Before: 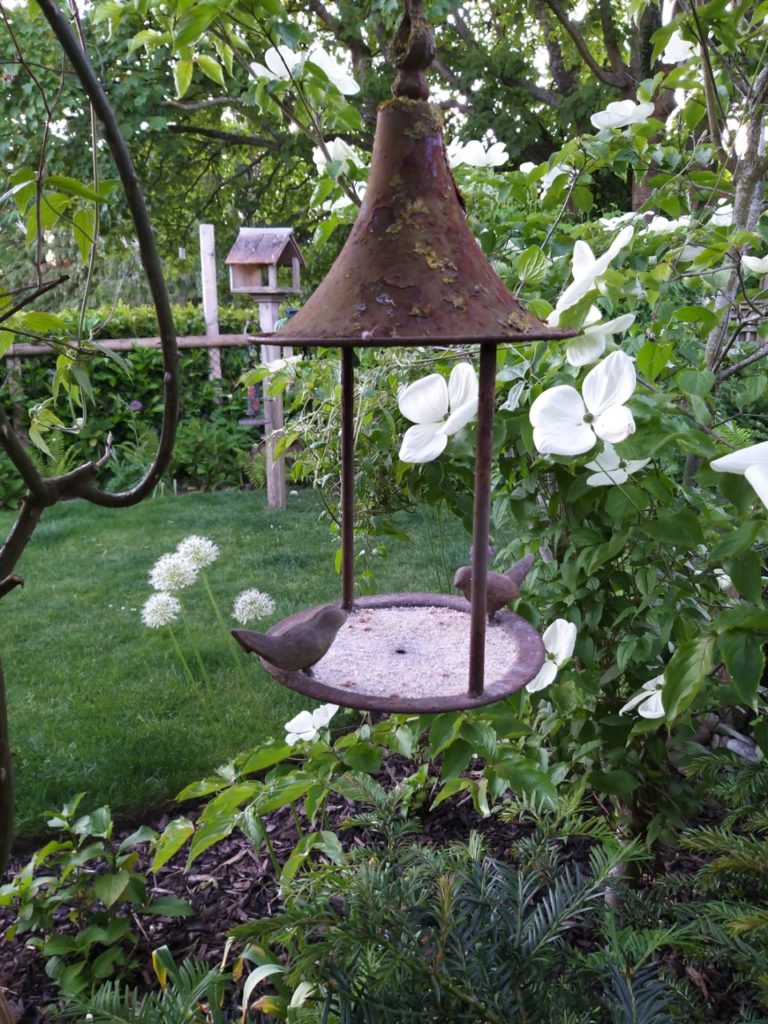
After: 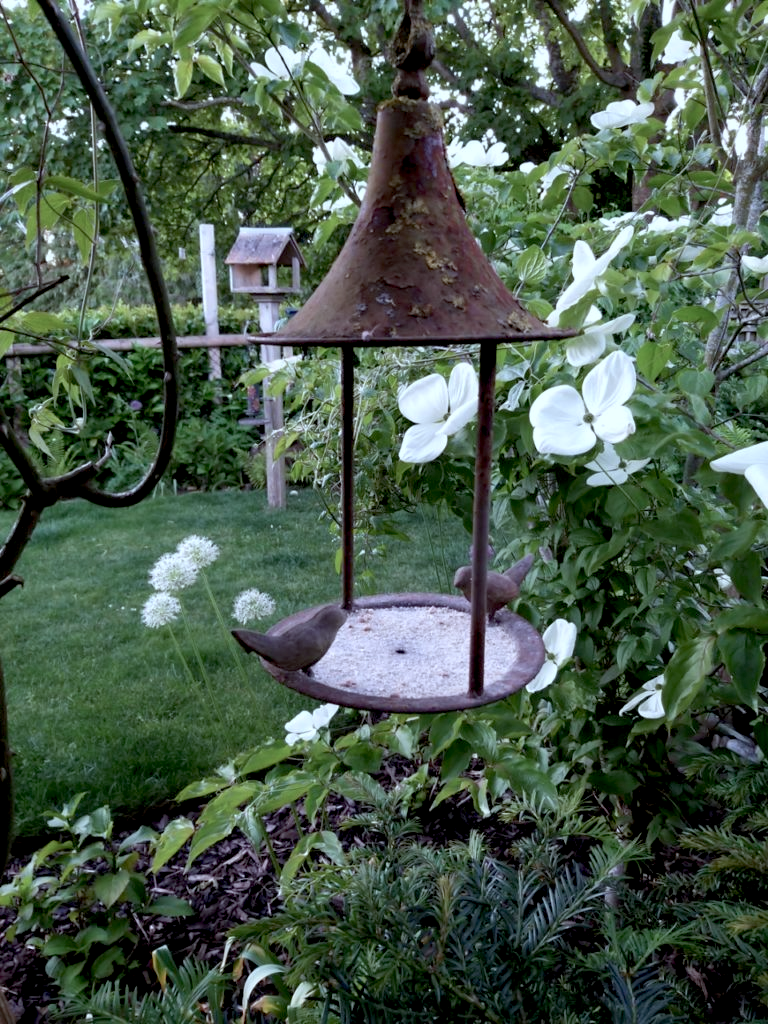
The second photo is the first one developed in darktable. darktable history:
exposure: black level correction 0.016, exposure -0.009 EV, compensate highlight preservation false
color correction: highlights a* -4.18, highlights b* -10.81
color balance: input saturation 80.07%
